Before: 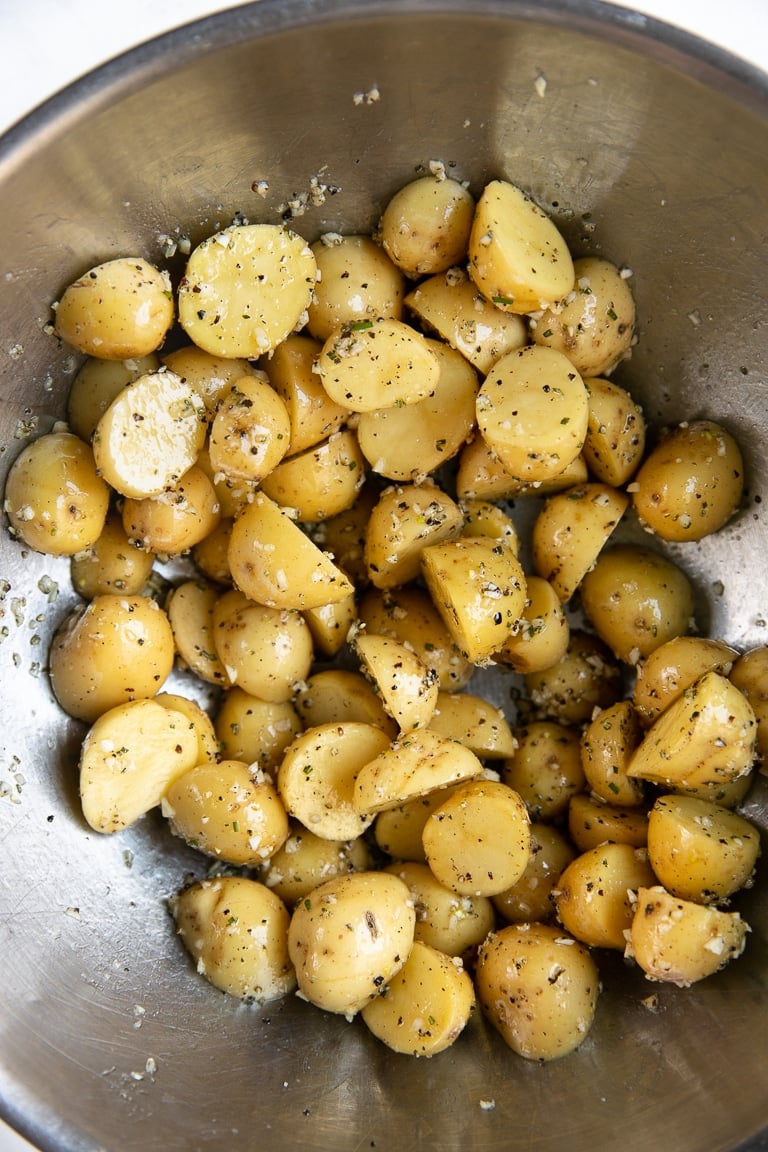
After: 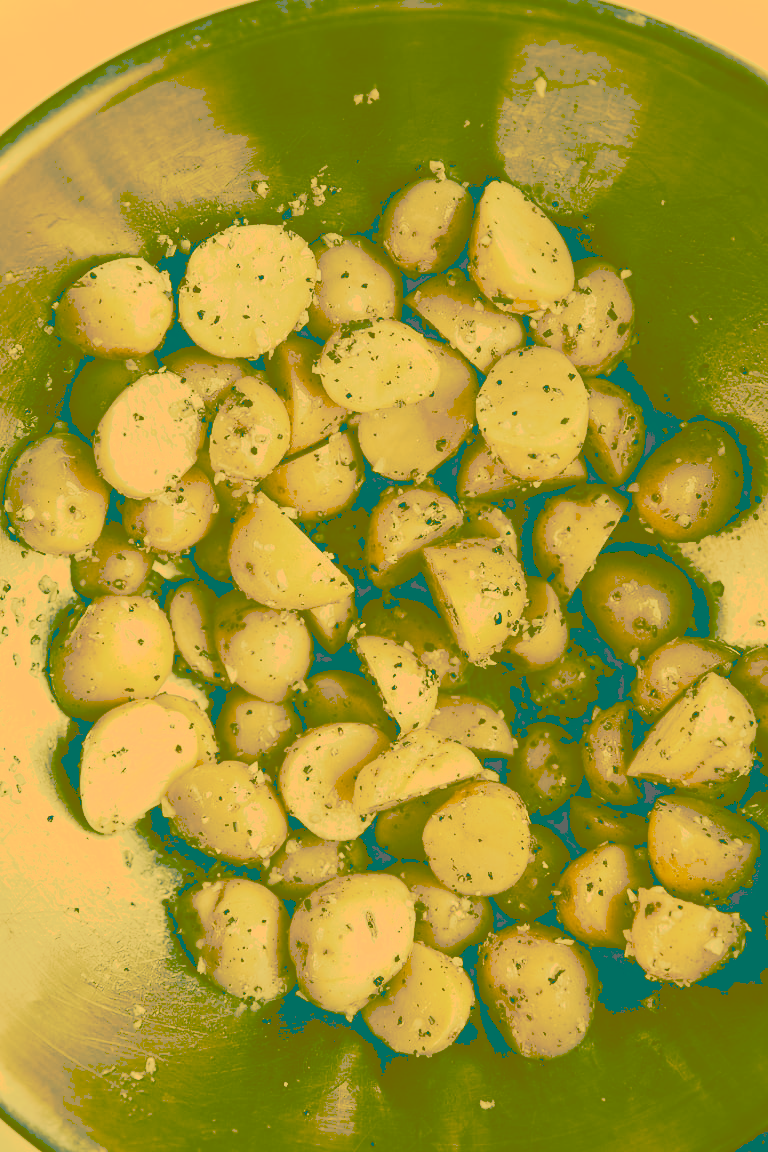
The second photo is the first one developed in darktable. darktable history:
tone curve: curves: ch0 [(0, 0) (0.003, 0.417) (0.011, 0.417) (0.025, 0.414) (0.044, 0.414) (0.069, 0.415) (0.1, 0.415) (0.136, 0.416) (0.177, 0.417) (0.224, 0.421) (0.277, 0.427) (0.335, 0.451) (0.399, 0.495) (0.468, 0.554) (0.543, 0.636) (0.623, 0.722) (0.709, 0.779) (0.801, 0.821) (0.898, 0.845) (1, 1)], preserve colors none
color look up table: target L [91.02, 92.01, 90.99, 79.68, 71.46, 69.64, 71.89, 68.19, 50.85, 43.39, 41.7, 23.98, 23.98, 203.62, 84.55, 72.19, 65.72, 70.53, 61.66, 52.06, 54.12, 52.19, 49.9, 40.37, 27.14, 7.331, 17.49, 23.98, 90.93, 90.03, 87.09, 68.93, 65.52, 84.32, 63.74, 59.48, 60.04, 42.59, 46.88, 25.02, 30.66, 24.88, 17.51, 91.96, 76.16, 70.48, 68.91, 60.82, 47.92], target a [30.86, 26.06, 30.78, -17.17, -14.64, -2.787, 0.597, -22.96, -28.45, -13.95, -23.27, -70.41, -70.41, 0, 50.38, 15.5, 18.67, 32.77, 45.16, 5.351, 23.63, 1.799, 16.08, 29.81, 14.77, -23.7, -55.37, -70.41, 30.75, 33.66, 42.57, -0.503, 8.288, 51.89, 38.3, 7.791, 19.94, -0.358, -1.068, -72.26, 1.784, -72.04, -55.41, 26.04, -17.7, -8.535, -0.759, -16.86, -15.17], target b [81.22, 84.01, 82.53, 66.34, 58.77, 77.2, 57.26, 61.91, 86.94, 74.18, 71.17, 40.76, 40.76, -0.002, 73.47, 64.12, 112.46, 60.3, 105.51, 89.05, 92.63, 89.11, 85.29, 68.94, 46.22, 12.06, 29.57, 40.76, 79.64, 78.34, 72.78, 43.8, 47.59, 69.85, 46.93, 40.48, 35.36, 72.59, 14.95, 42.52, 52.14, 42.23, 29.59, 80.76, 57.84, 46.77, 49.61, 40.19, 28.34], num patches 49
